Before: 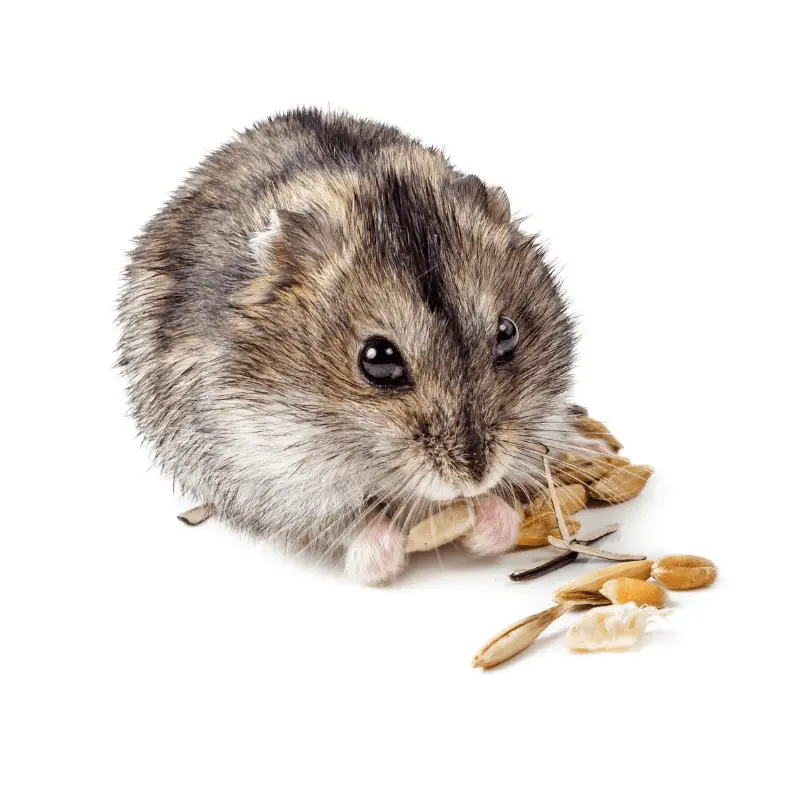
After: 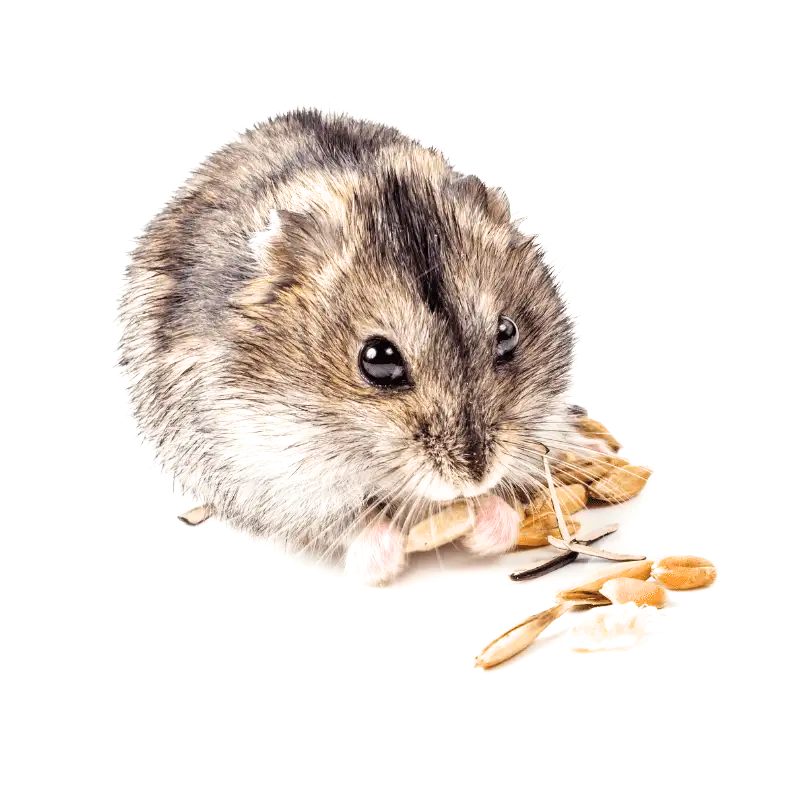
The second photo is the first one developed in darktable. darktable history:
filmic rgb: black relative exposure -11.35 EV, white relative exposure 3.22 EV, hardness 6.76, color science v6 (2022)
exposure: black level correction 0, exposure 0.9 EV, compensate highlight preservation false
